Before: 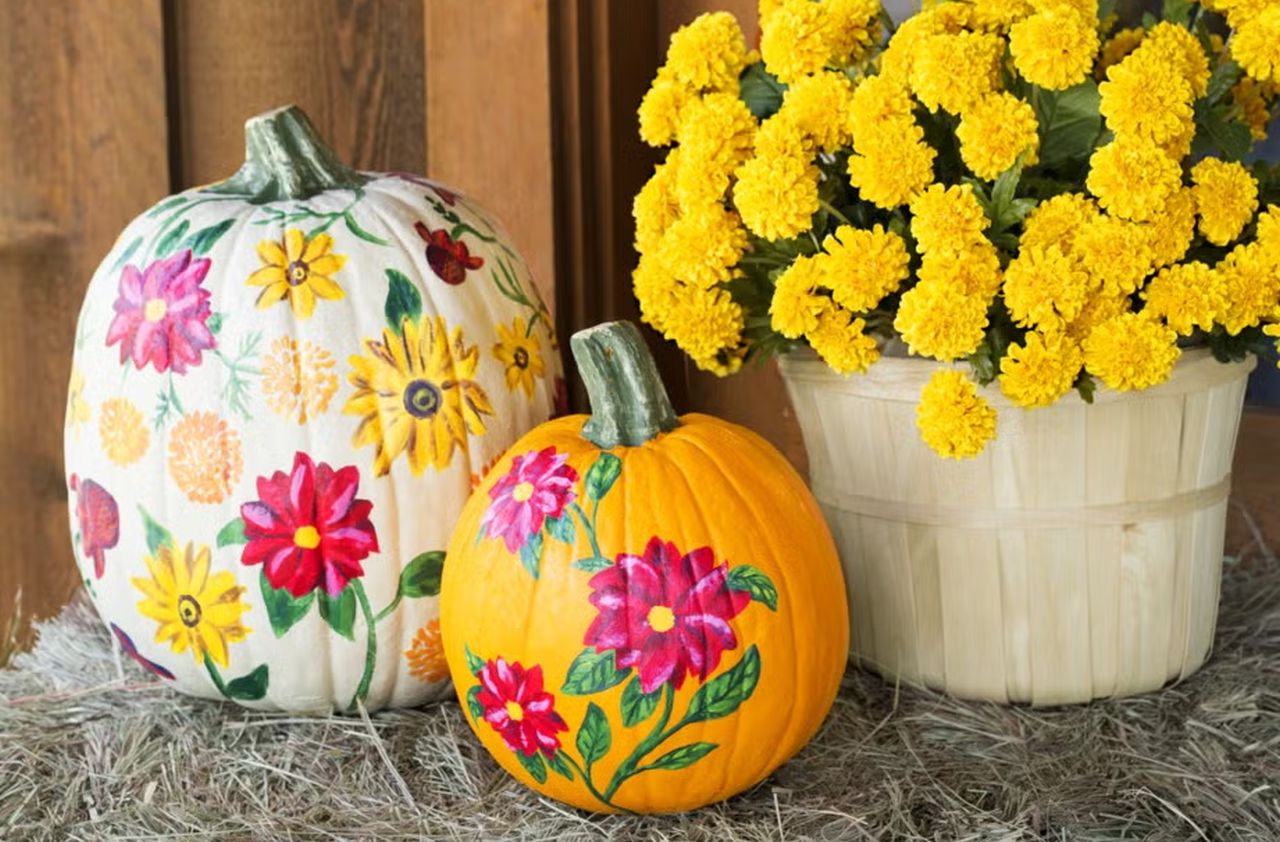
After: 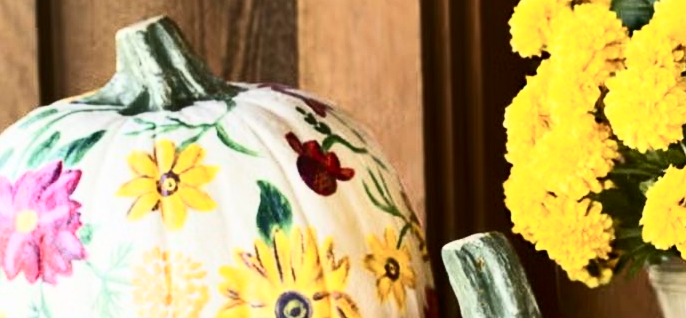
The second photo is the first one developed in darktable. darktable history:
crop: left 10.121%, top 10.631%, right 36.218%, bottom 51.526%
contrast brightness saturation: contrast 0.39, brightness 0.1
